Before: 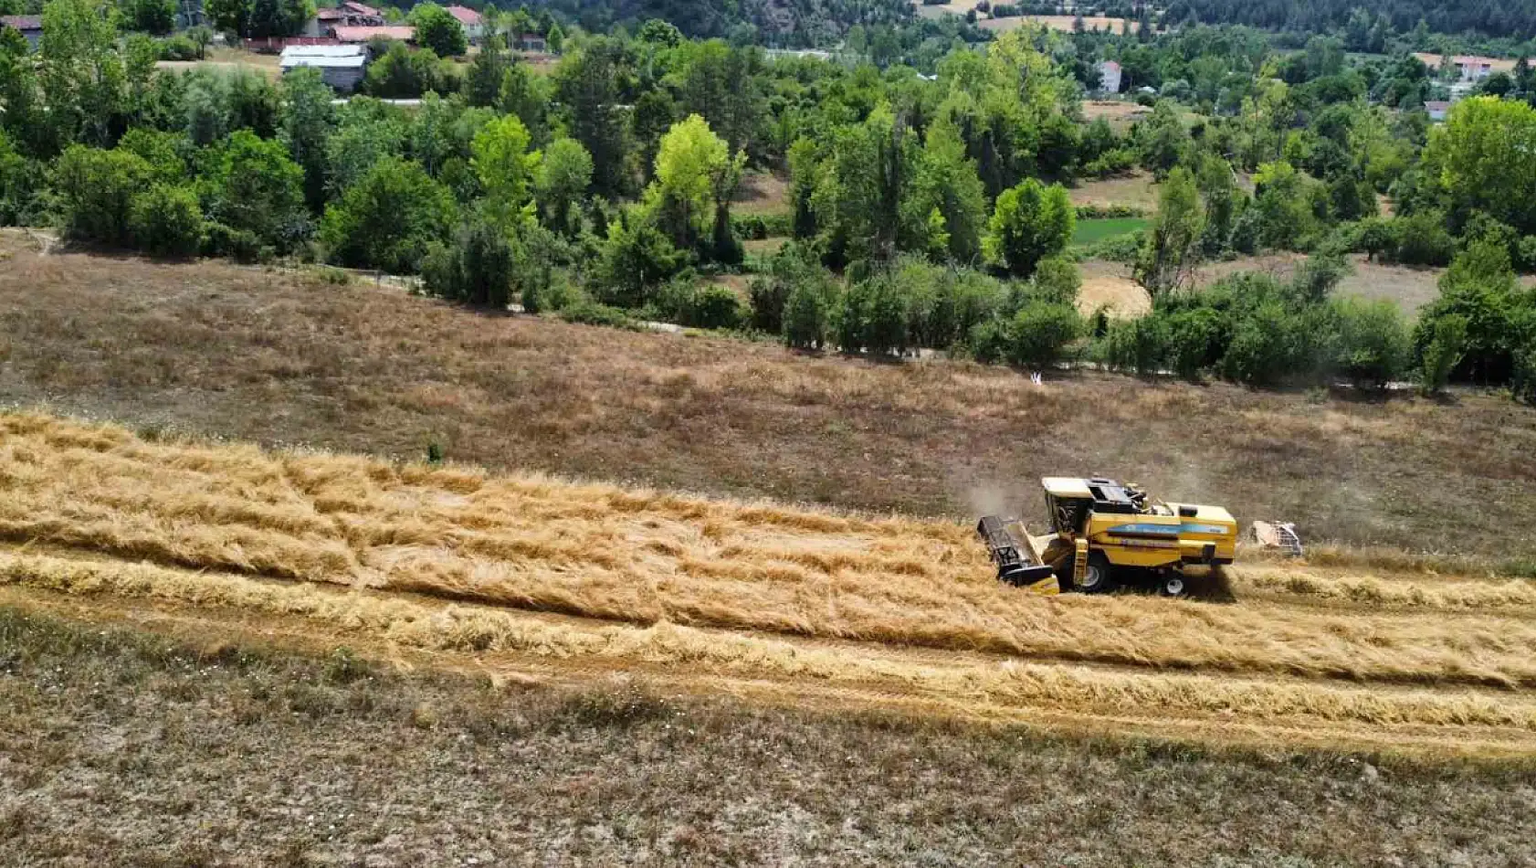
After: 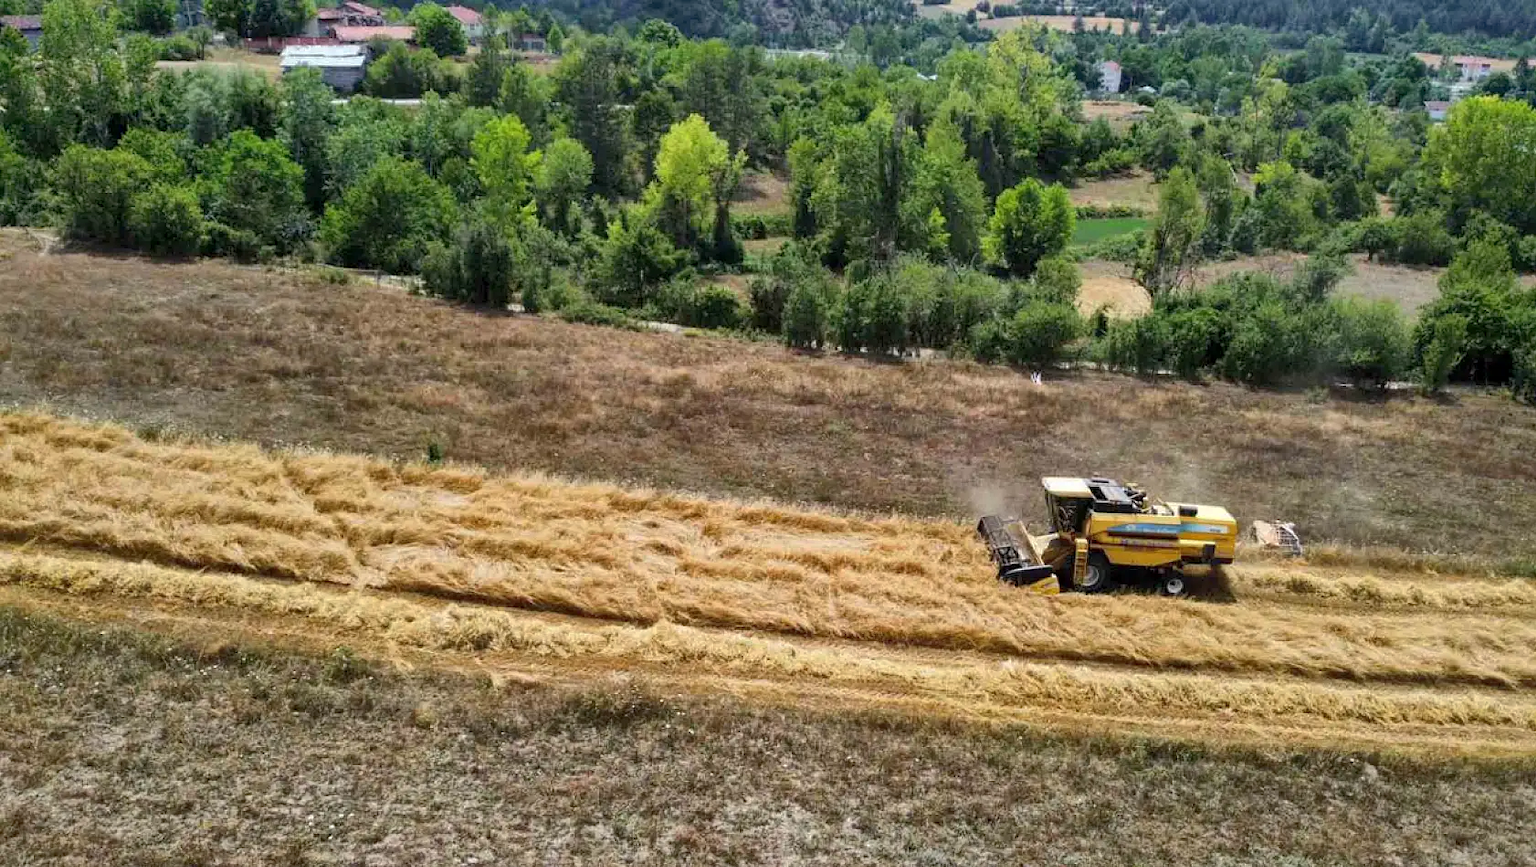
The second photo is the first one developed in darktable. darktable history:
local contrast: highlights 100%, shadows 100%, detail 120%, midtone range 0.2
shadows and highlights: on, module defaults
